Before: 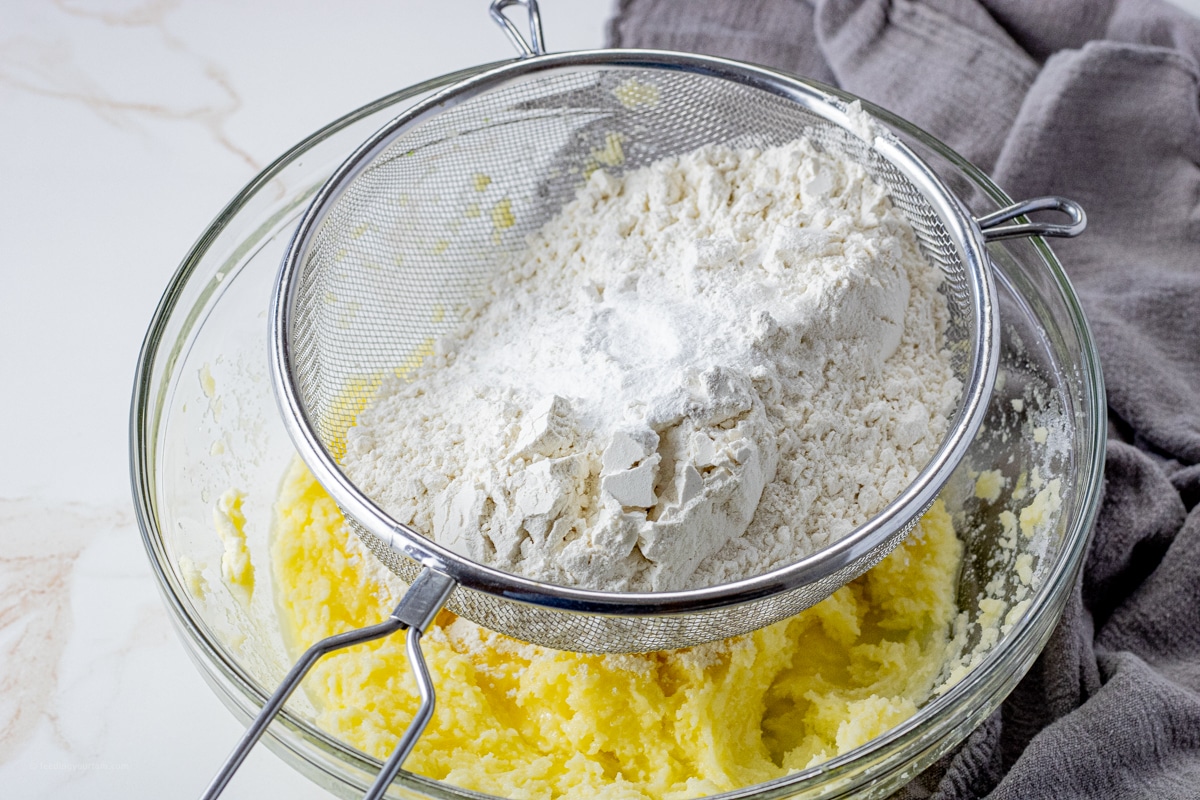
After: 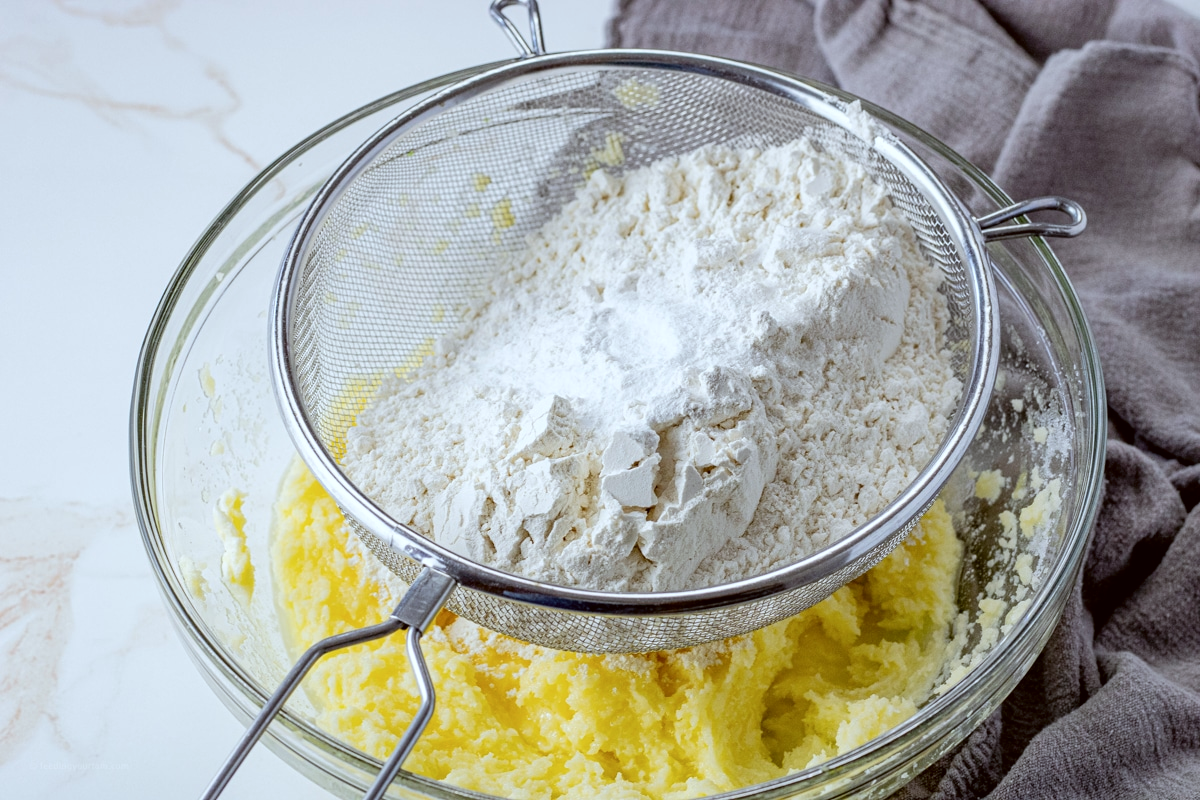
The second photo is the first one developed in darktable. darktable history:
color correction: highlights a* -3.02, highlights b* -6.91, shadows a* 3.01, shadows b* 5.61
